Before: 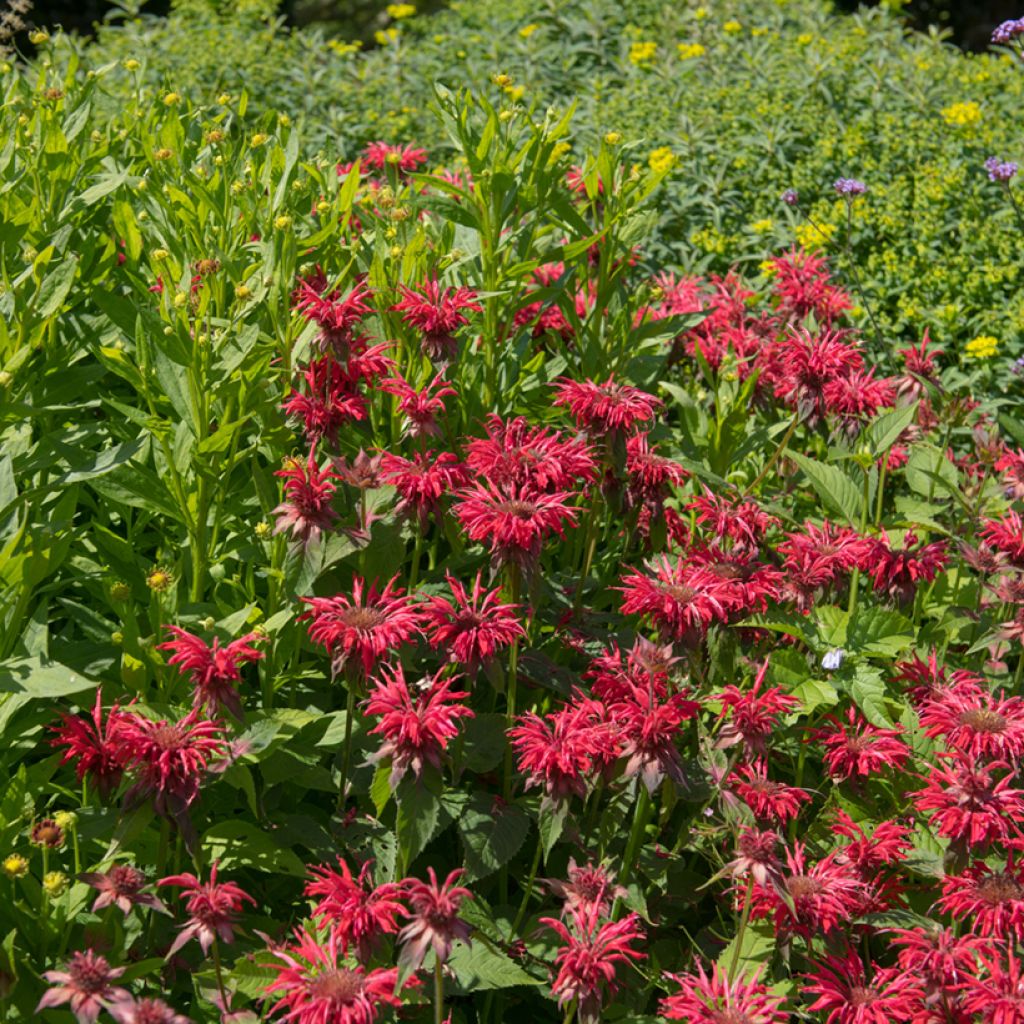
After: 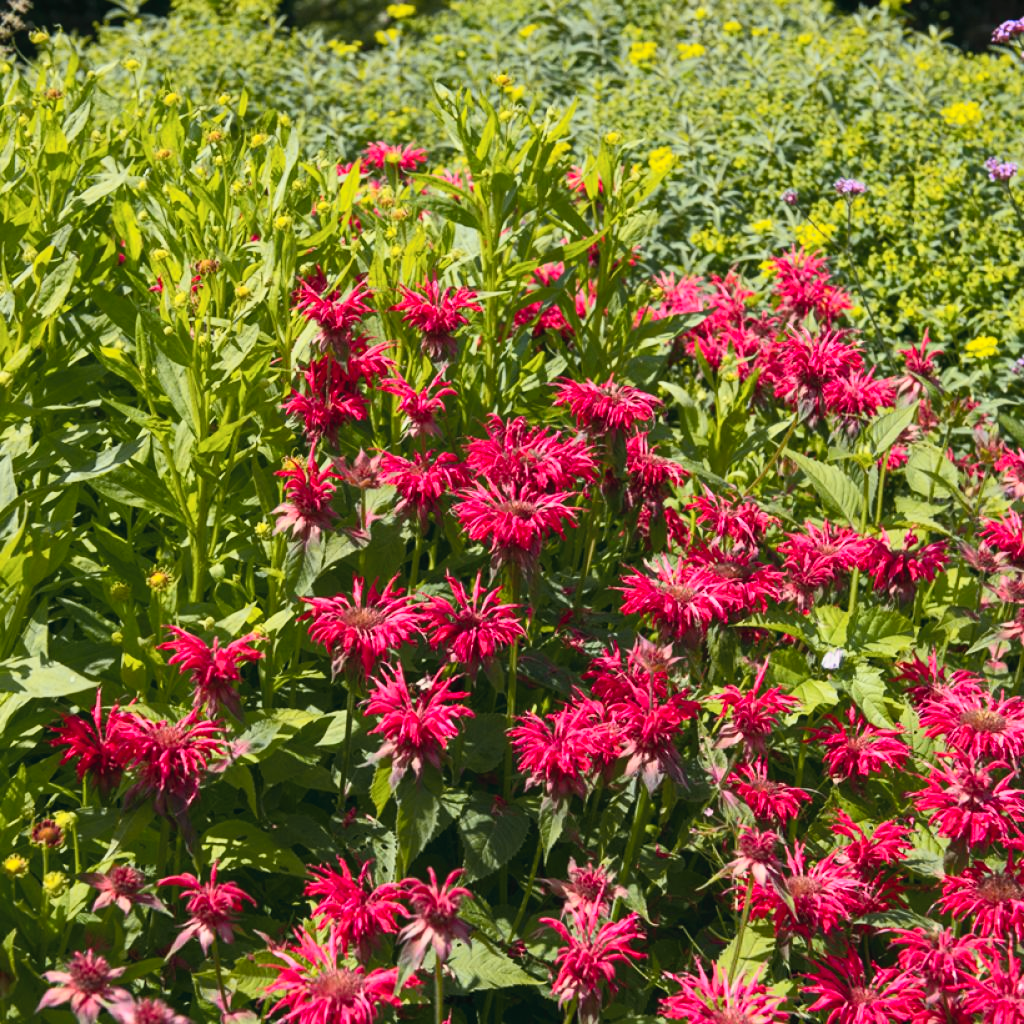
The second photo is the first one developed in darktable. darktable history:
tone curve: curves: ch0 [(0, 0.026) (0.172, 0.194) (0.398, 0.437) (0.469, 0.544) (0.612, 0.741) (0.845, 0.926) (1, 0.968)]; ch1 [(0, 0) (0.437, 0.453) (0.472, 0.467) (0.502, 0.502) (0.531, 0.537) (0.574, 0.583) (0.617, 0.64) (0.699, 0.749) (0.859, 0.919) (1, 1)]; ch2 [(0, 0) (0.33, 0.301) (0.421, 0.443) (0.476, 0.502) (0.511, 0.504) (0.553, 0.55) (0.595, 0.586) (0.664, 0.664) (1, 1)], color space Lab, independent channels, preserve colors none
color balance rgb: perceptual saturation grading › global saturation 10%, global vibrance 10%
levels: levels [0, 0.499, 1]
